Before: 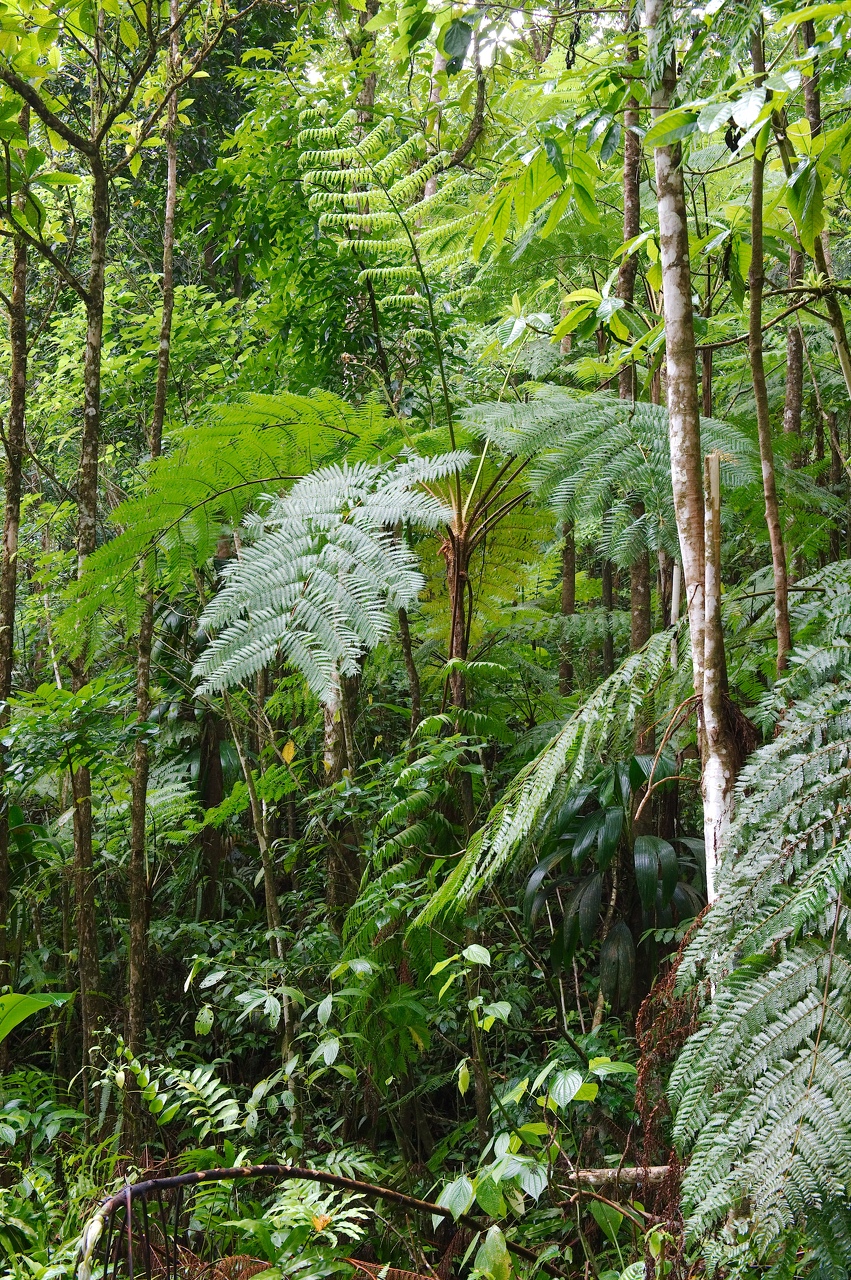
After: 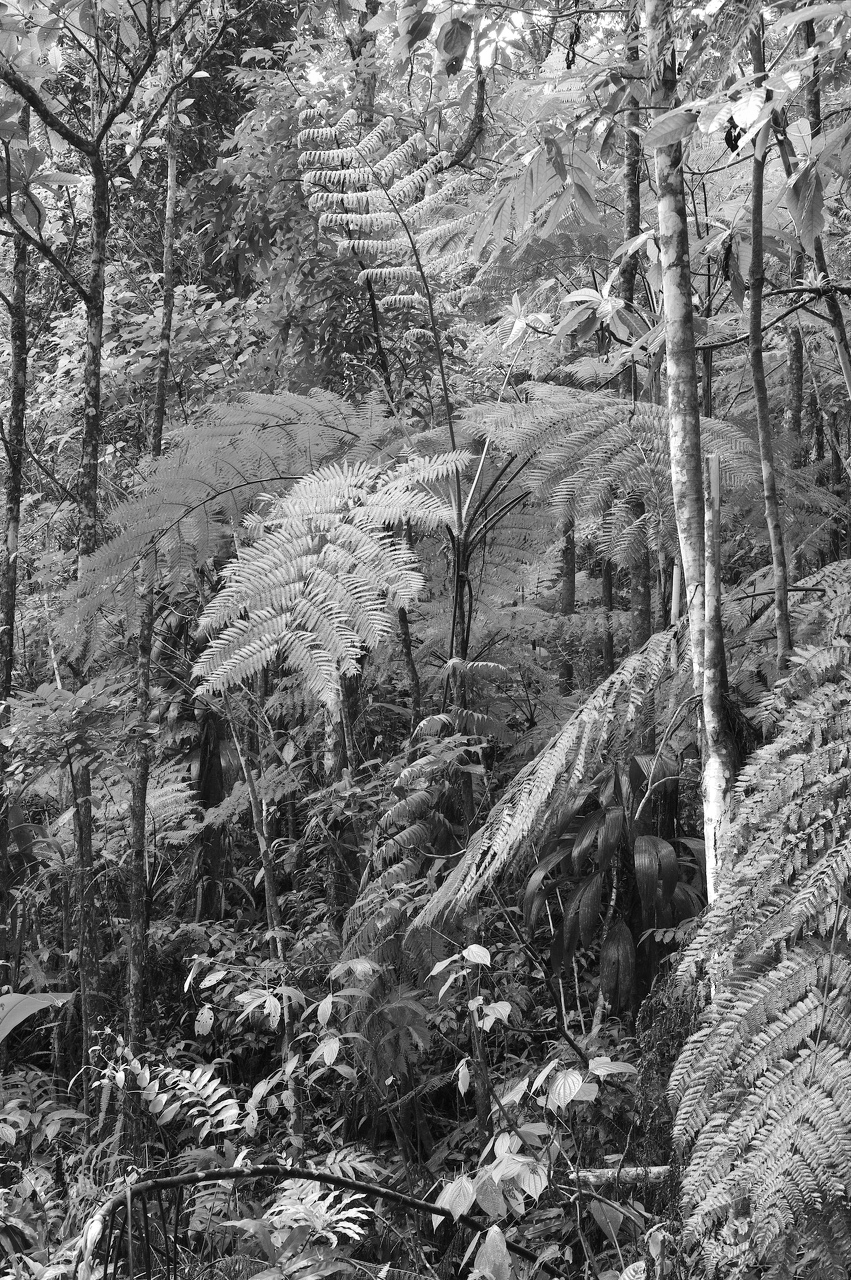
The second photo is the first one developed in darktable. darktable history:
tone equalizer: on, module defaults
monochrome: on, module defaults
shadows and highlights: soften with gaussian
